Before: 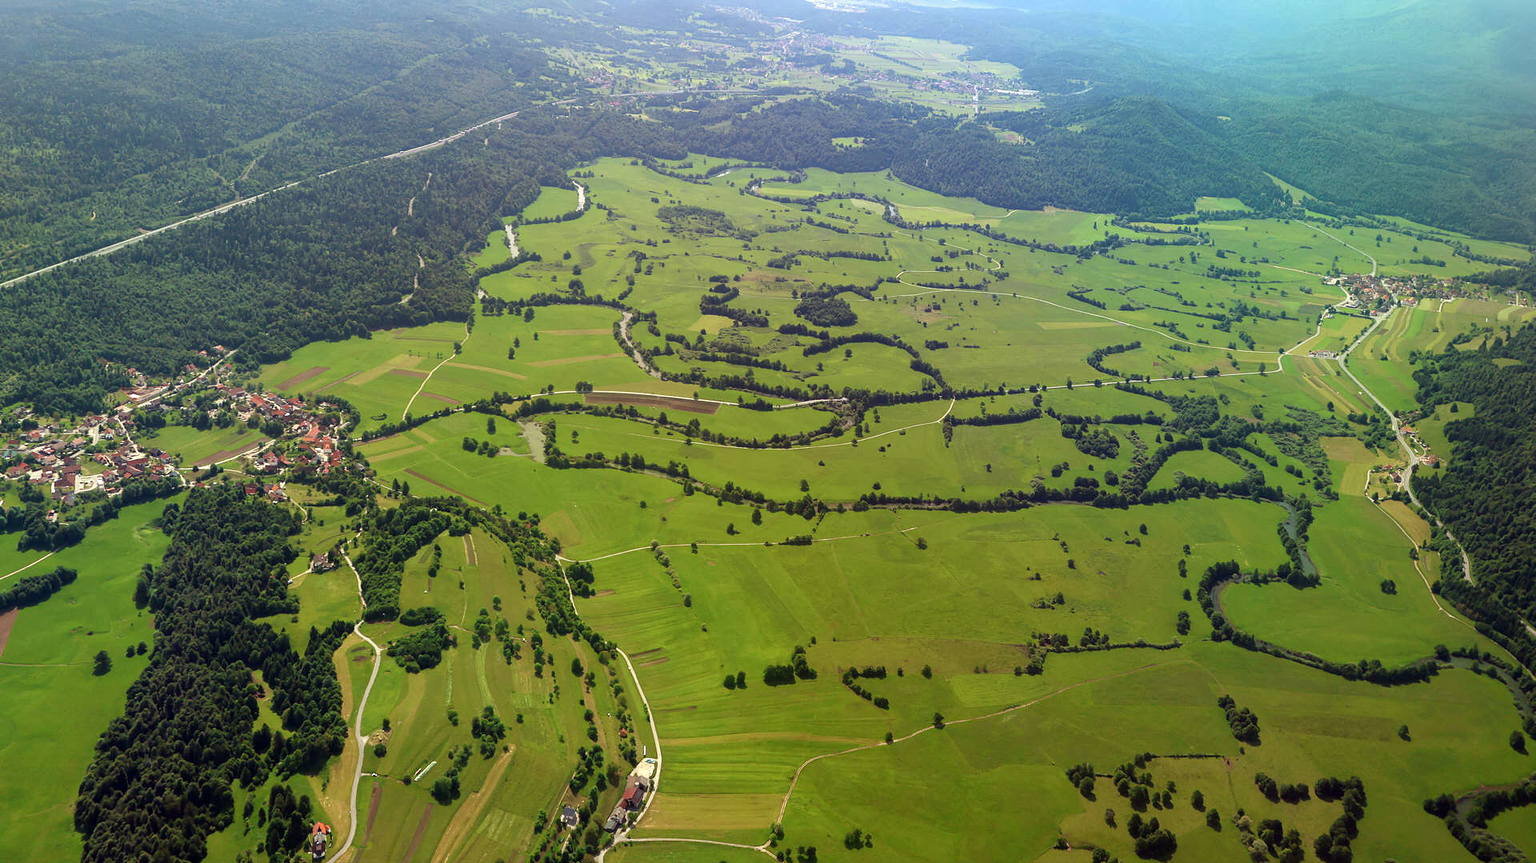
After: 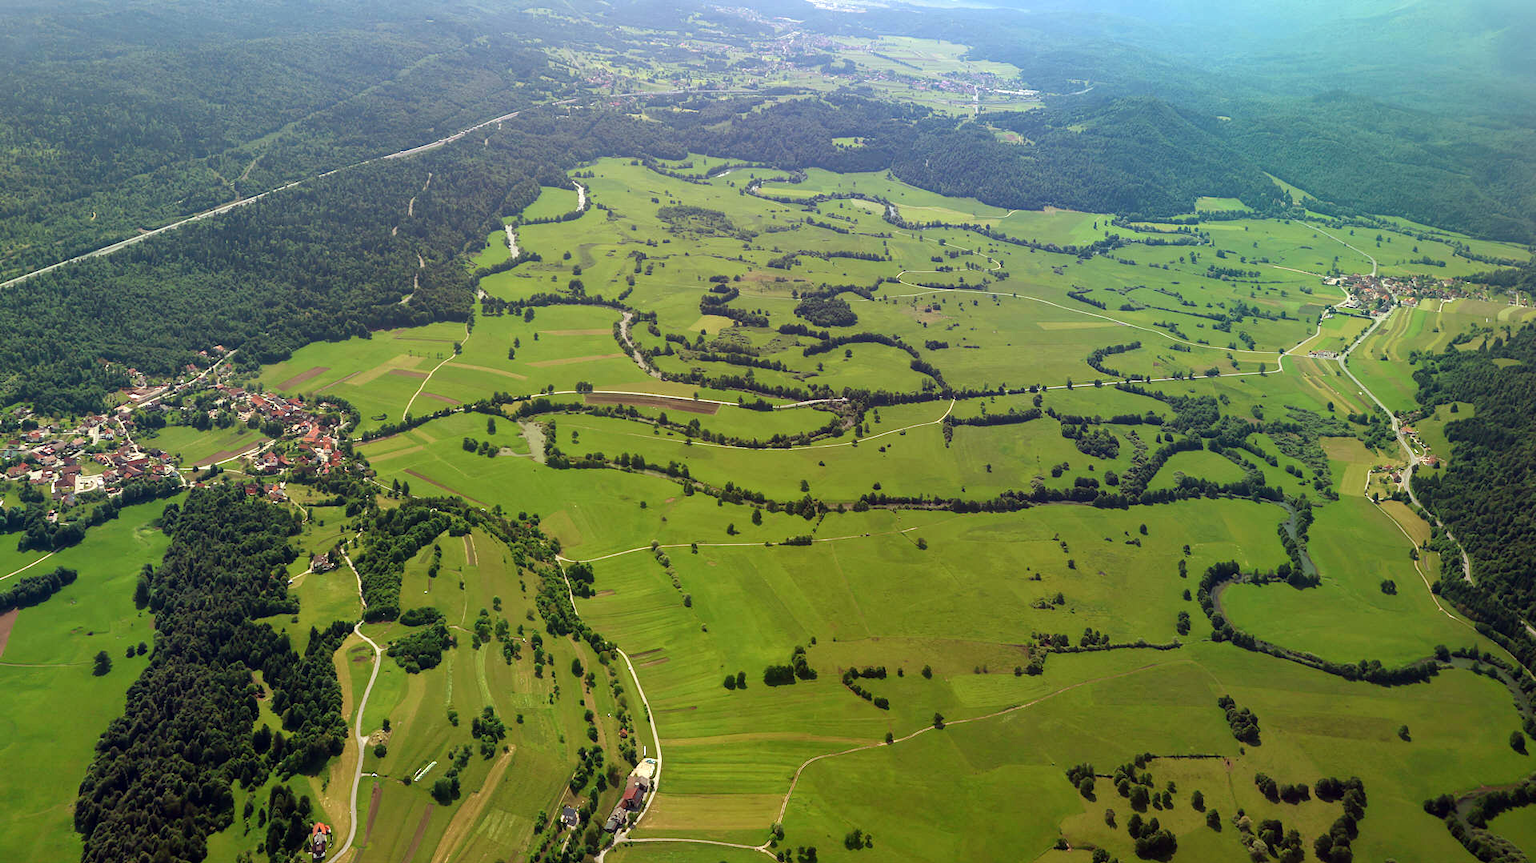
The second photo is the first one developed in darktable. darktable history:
exposure: exposure 0.021 EV, compensate highlight preservation false
